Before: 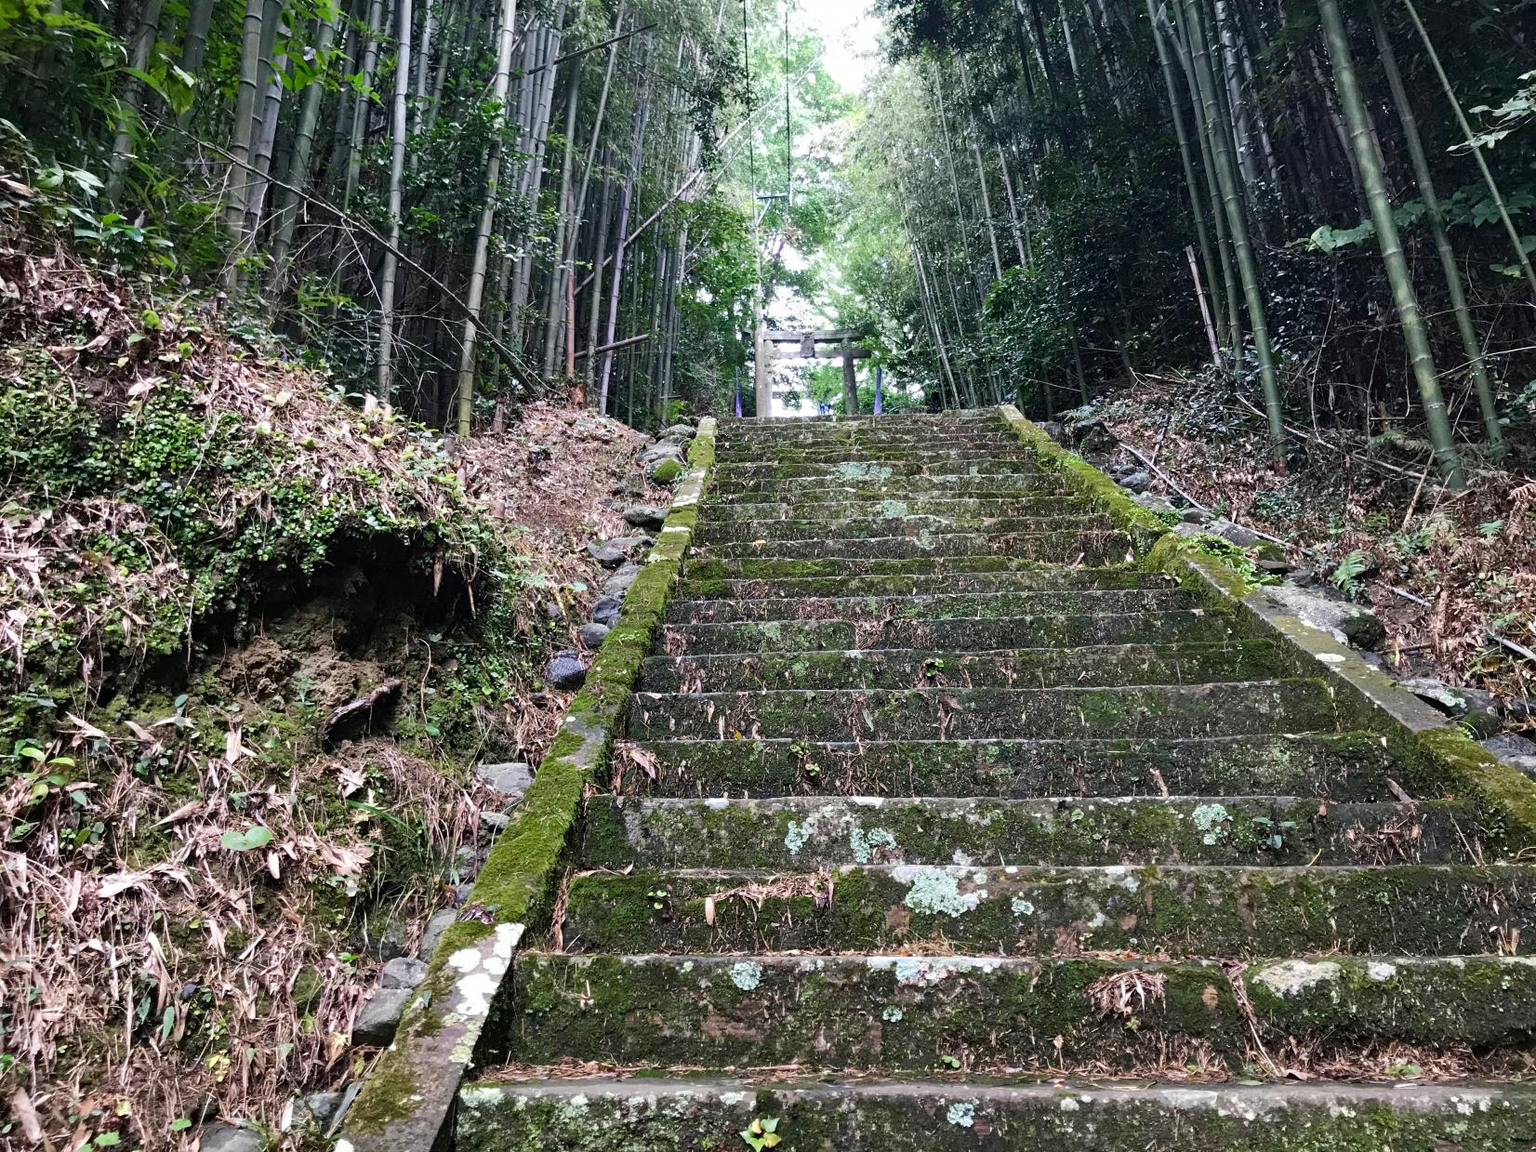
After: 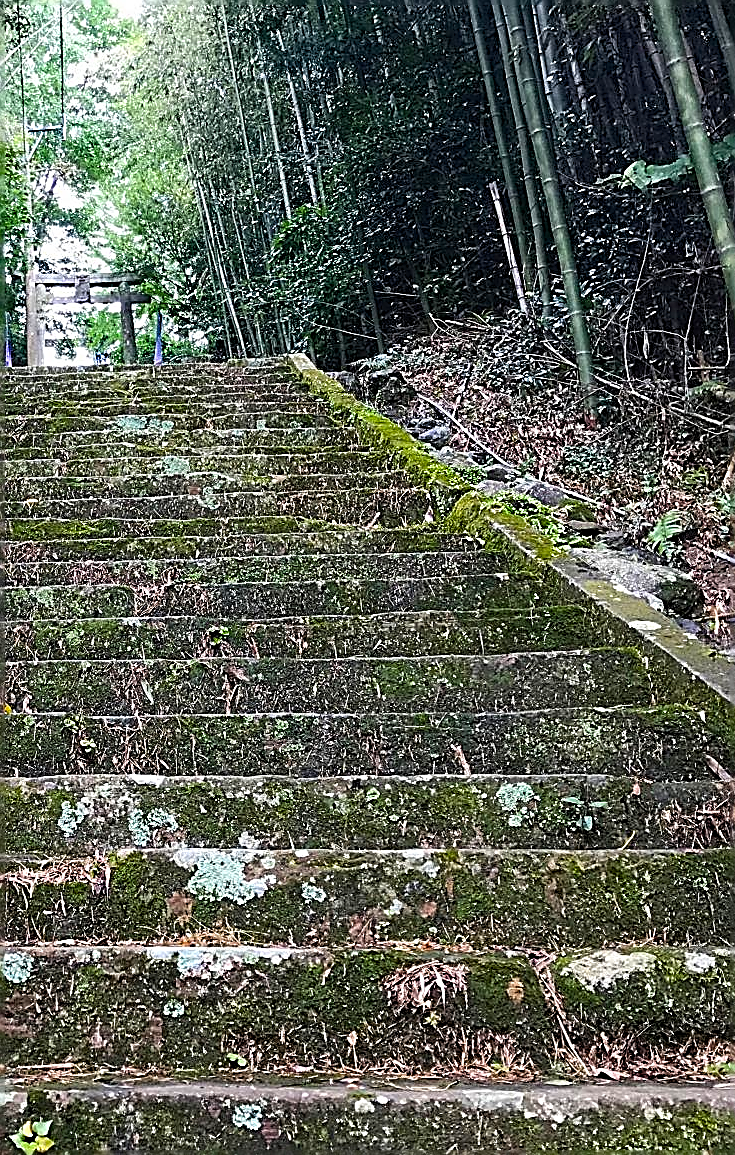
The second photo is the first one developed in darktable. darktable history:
sharpen: amount 1.861
crop: left 47.628%, top 6.643%, right 7.874%
color balance rgb: perceptual saturation grading › global saturation 25%, global vibrance 20%
